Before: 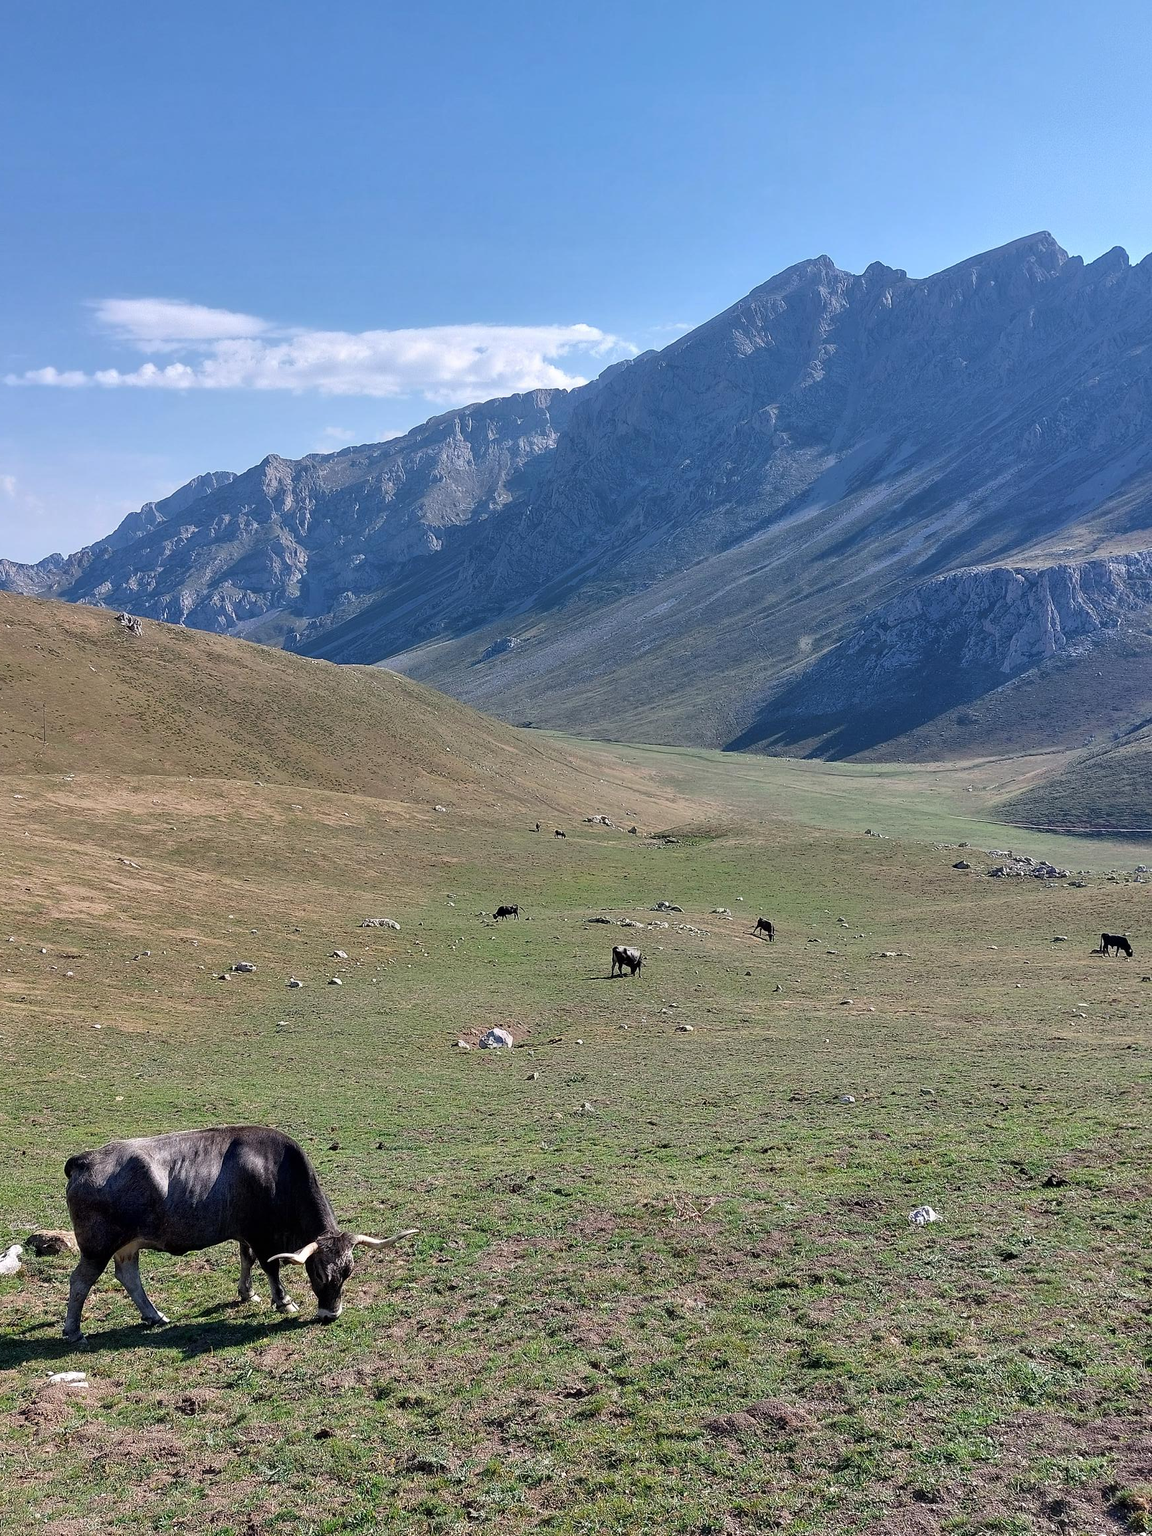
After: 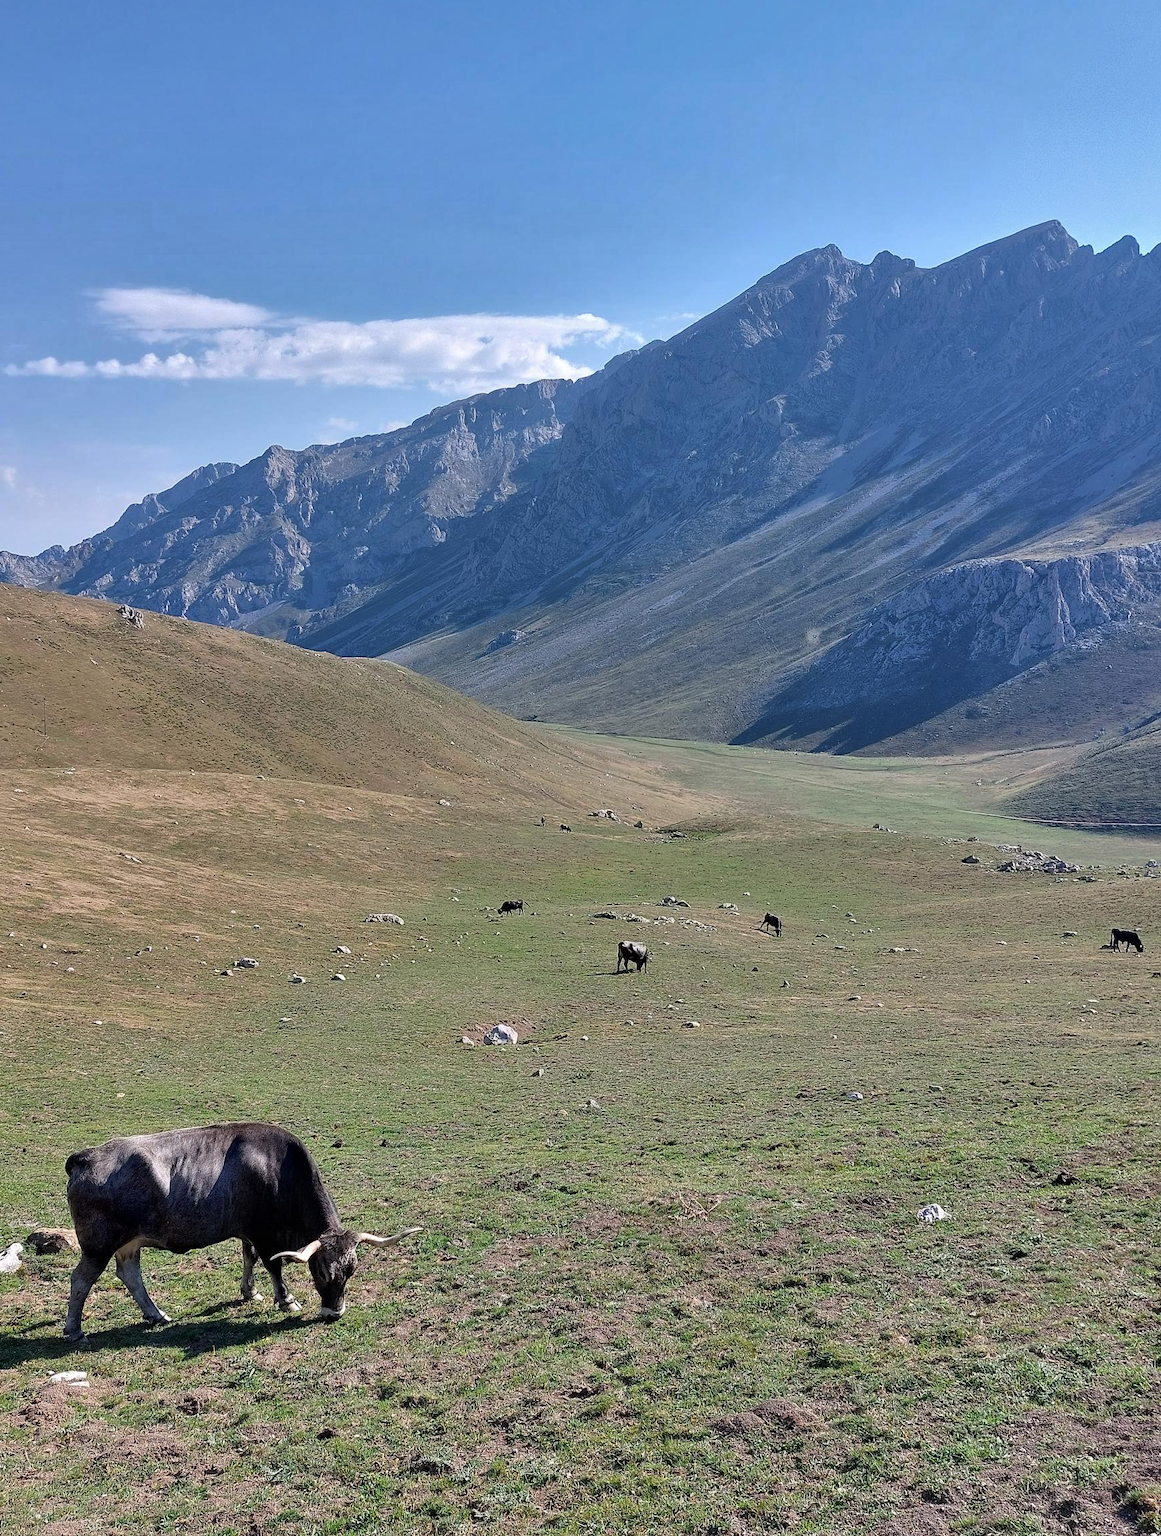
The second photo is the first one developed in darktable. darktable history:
shadows and highlights: low approximation 0.01, soften with gaussian
crop: top 0.873%, right 0.015%
